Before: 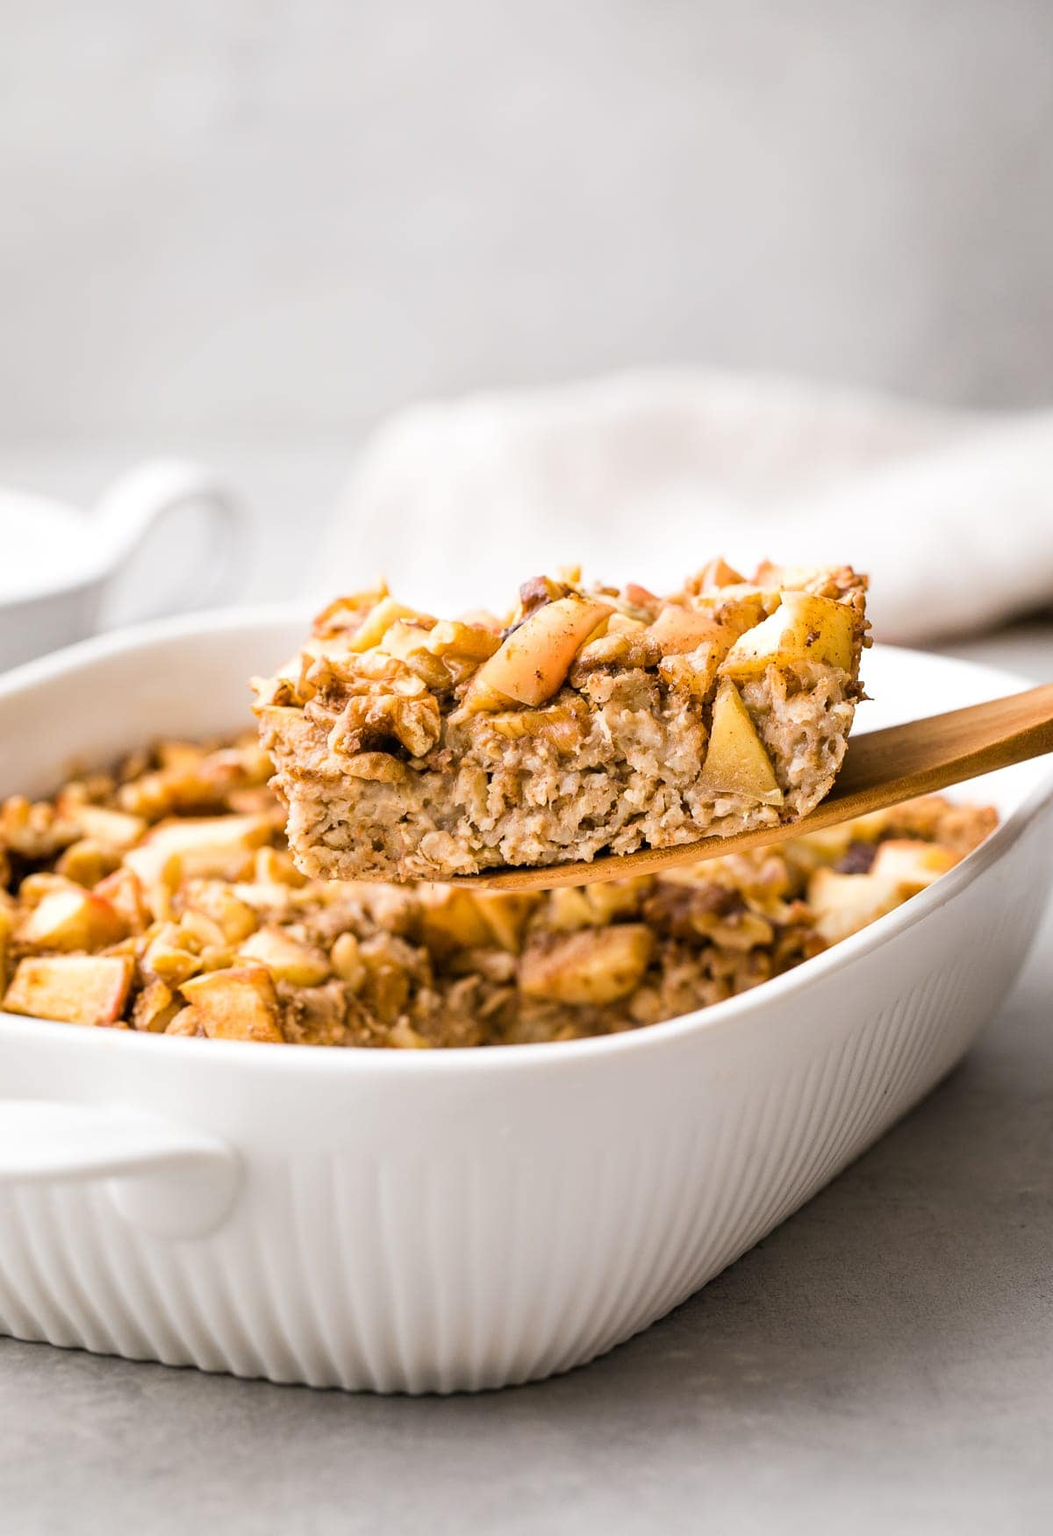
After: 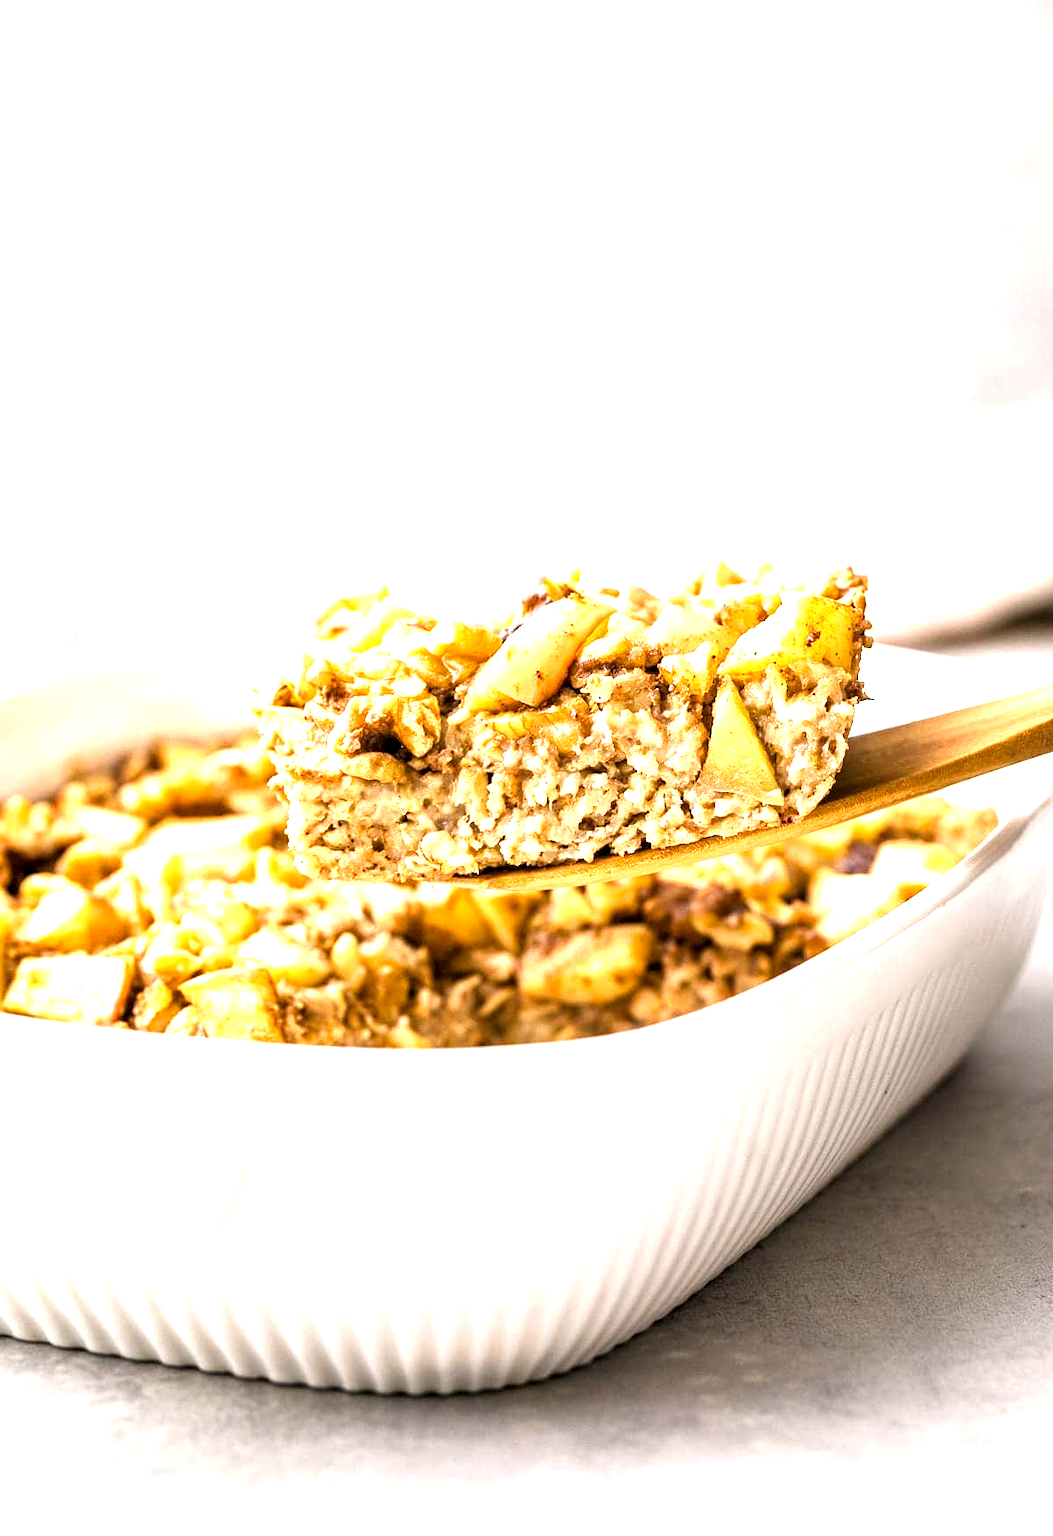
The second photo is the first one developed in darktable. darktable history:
local contrast: highlights 26%, shadows 74%, midtone range 0.748
exposure: black level correction 0, exposure 1.332 EV, compensate highlight preservation false
